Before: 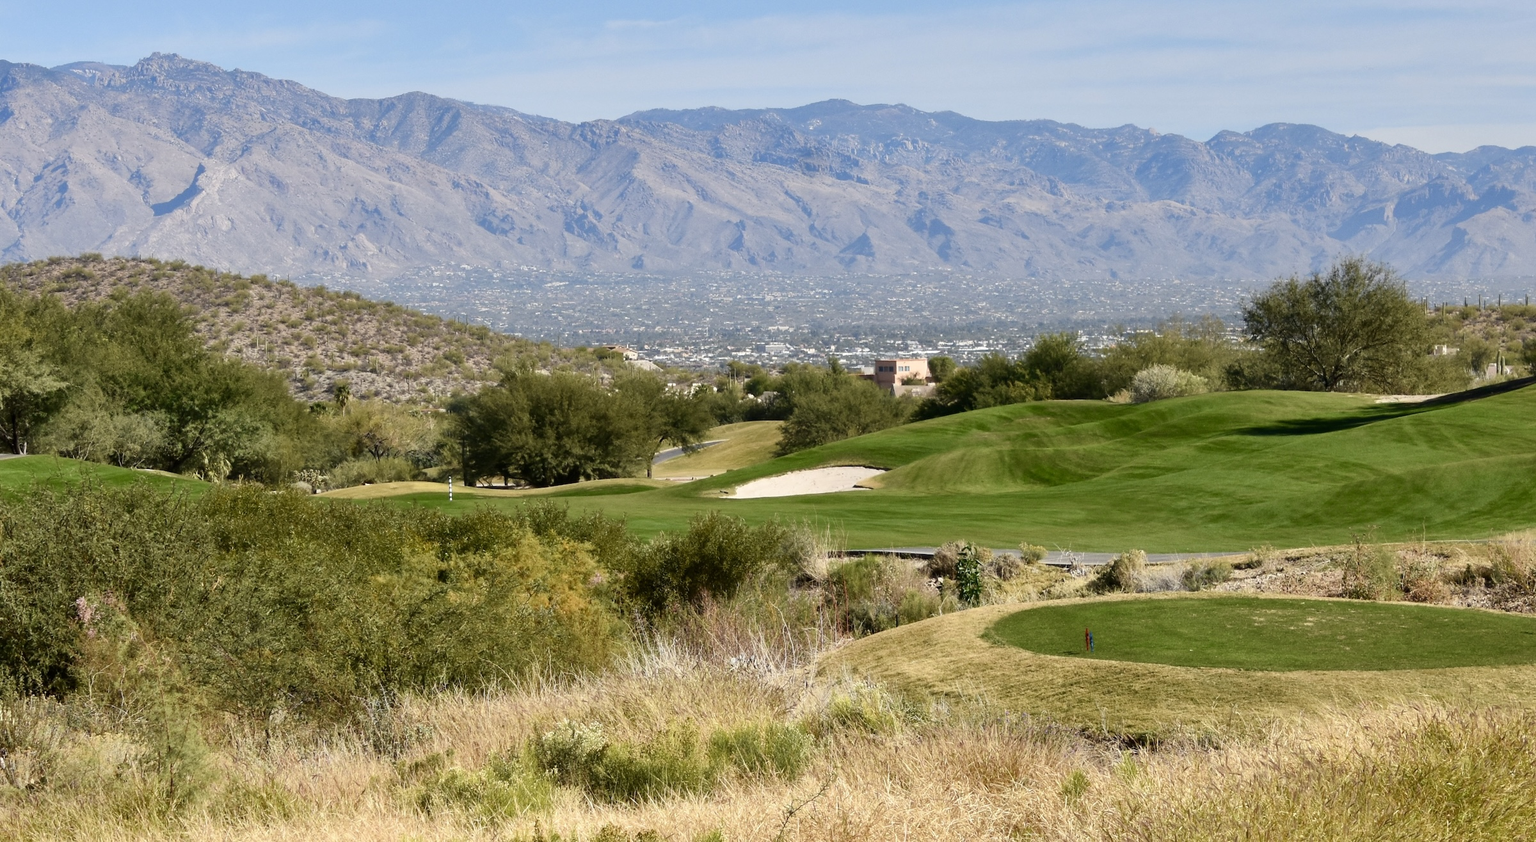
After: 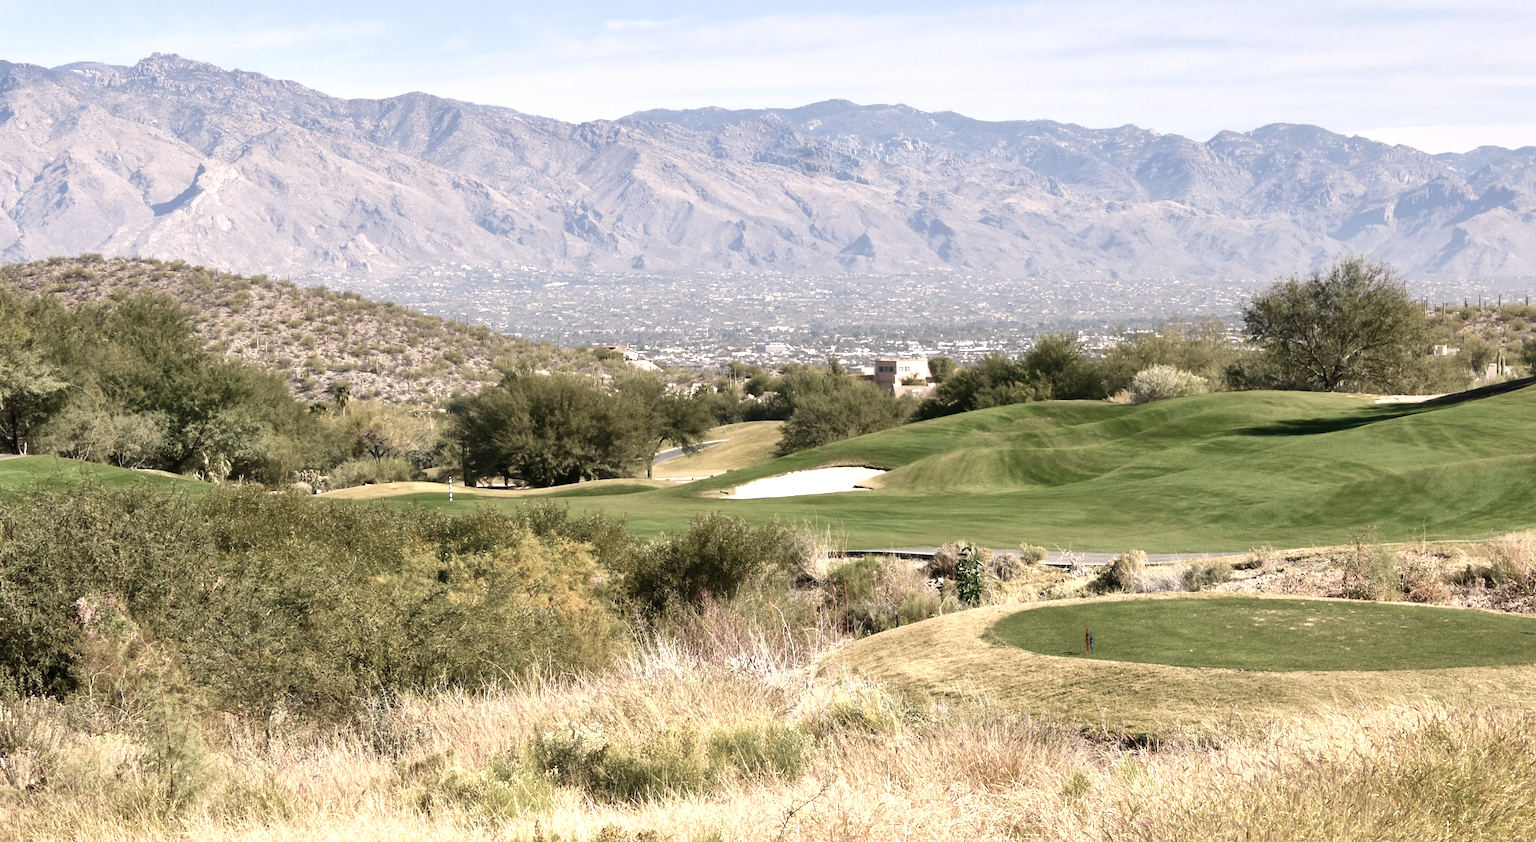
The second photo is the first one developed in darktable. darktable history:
color correction: highlights a* 5.59, highlights b* 5.23, saturation 0.681
color balance rgb: linear chroma grading › shadows -7.013%, linear chroma grading › highlights -6.333%, linear chroma grading › global chroma -10.605%, linear chroma grading › mid-tones -8.334%, perceptual saturation grading › global saturation 0.414%, global vibrance 8.259%
exposure: black level correction 0, exposure 0.703 EV, compensate highlight preservation false
